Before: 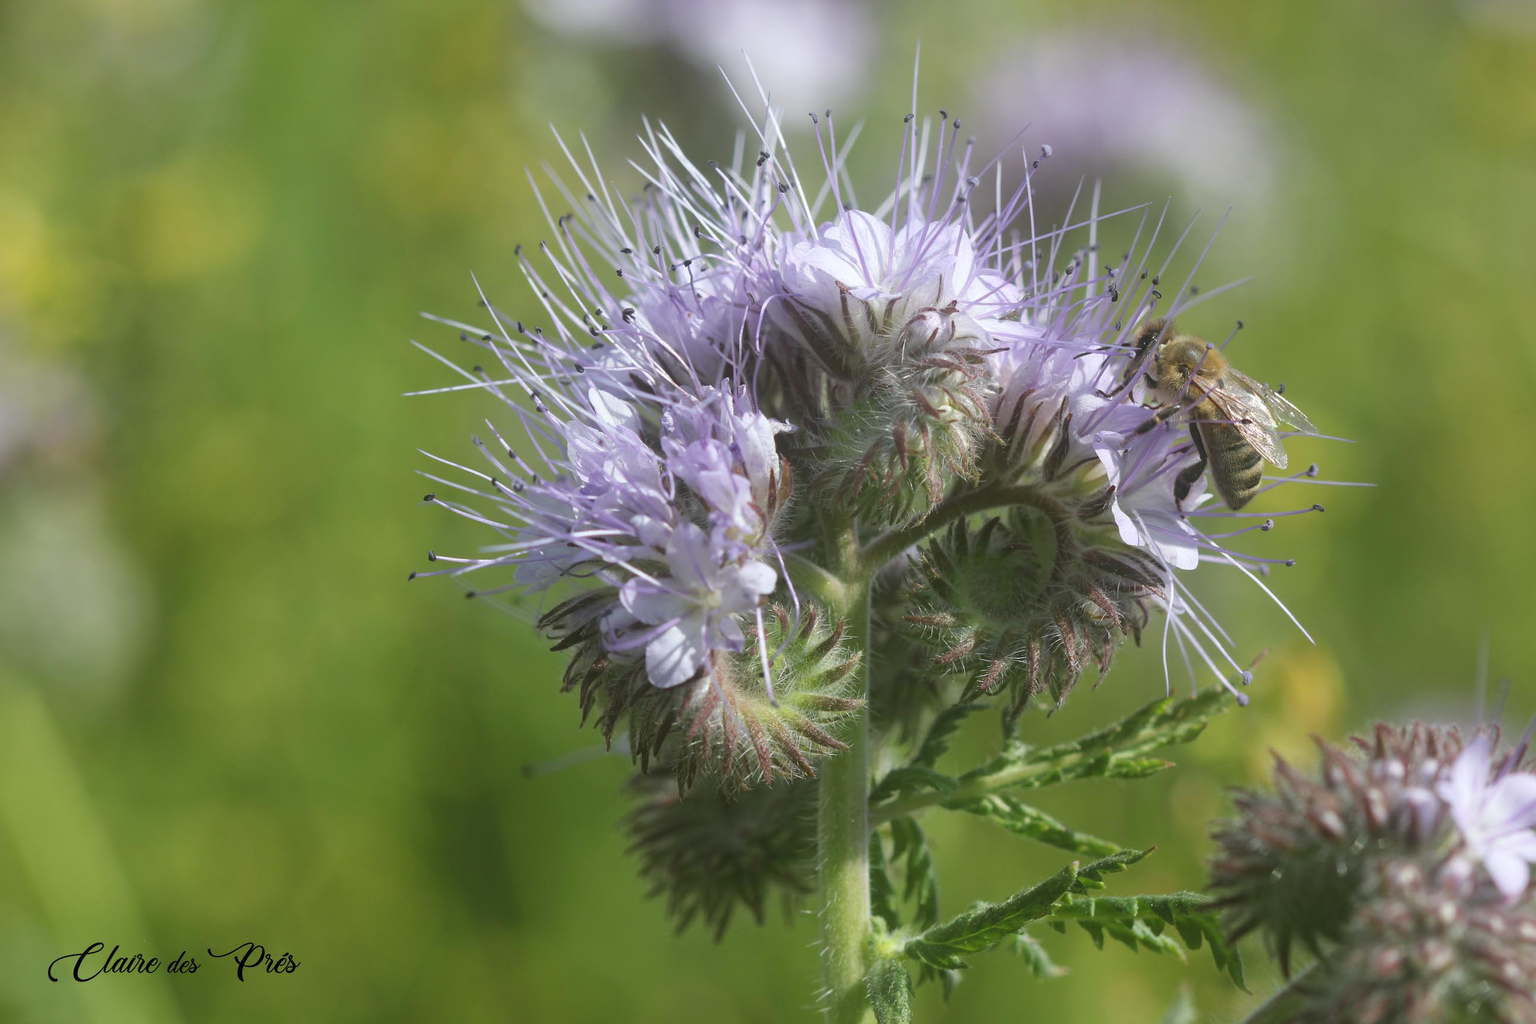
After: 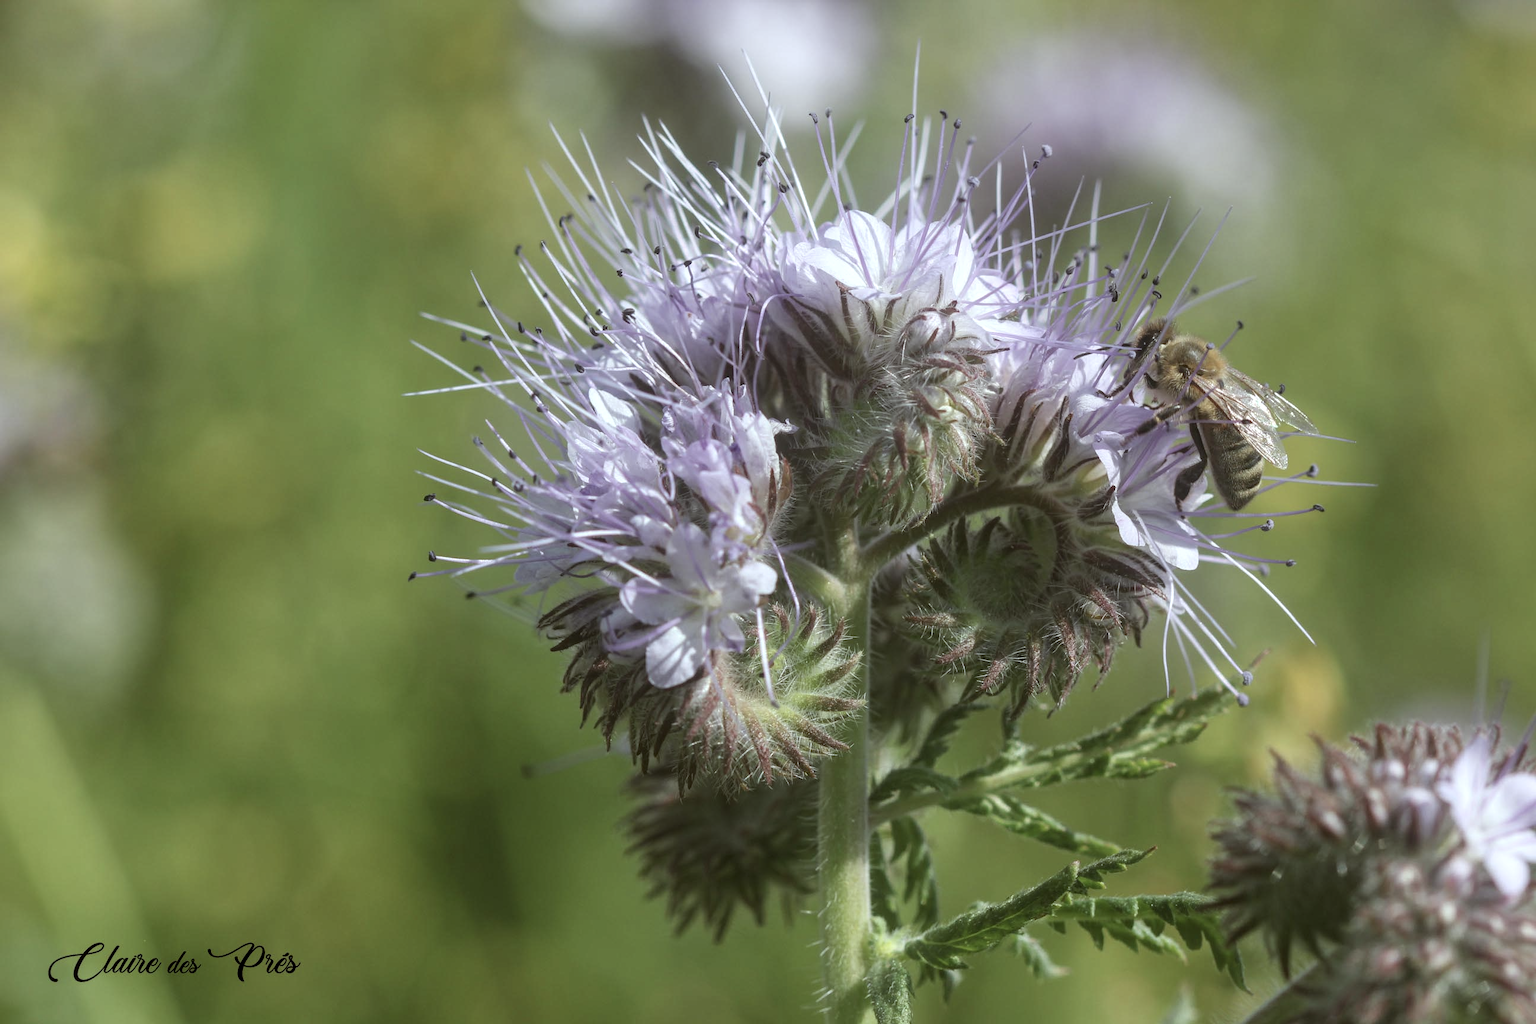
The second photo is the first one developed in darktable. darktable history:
color correction: highlights a* -2.73, highlights b* -2.09, shadows a* 2.41, shadows b* 2.73
contrast brightness saturation: contrast 0.06, brightness -0.01, saturation -0.23
local contrast: on, module defaults
